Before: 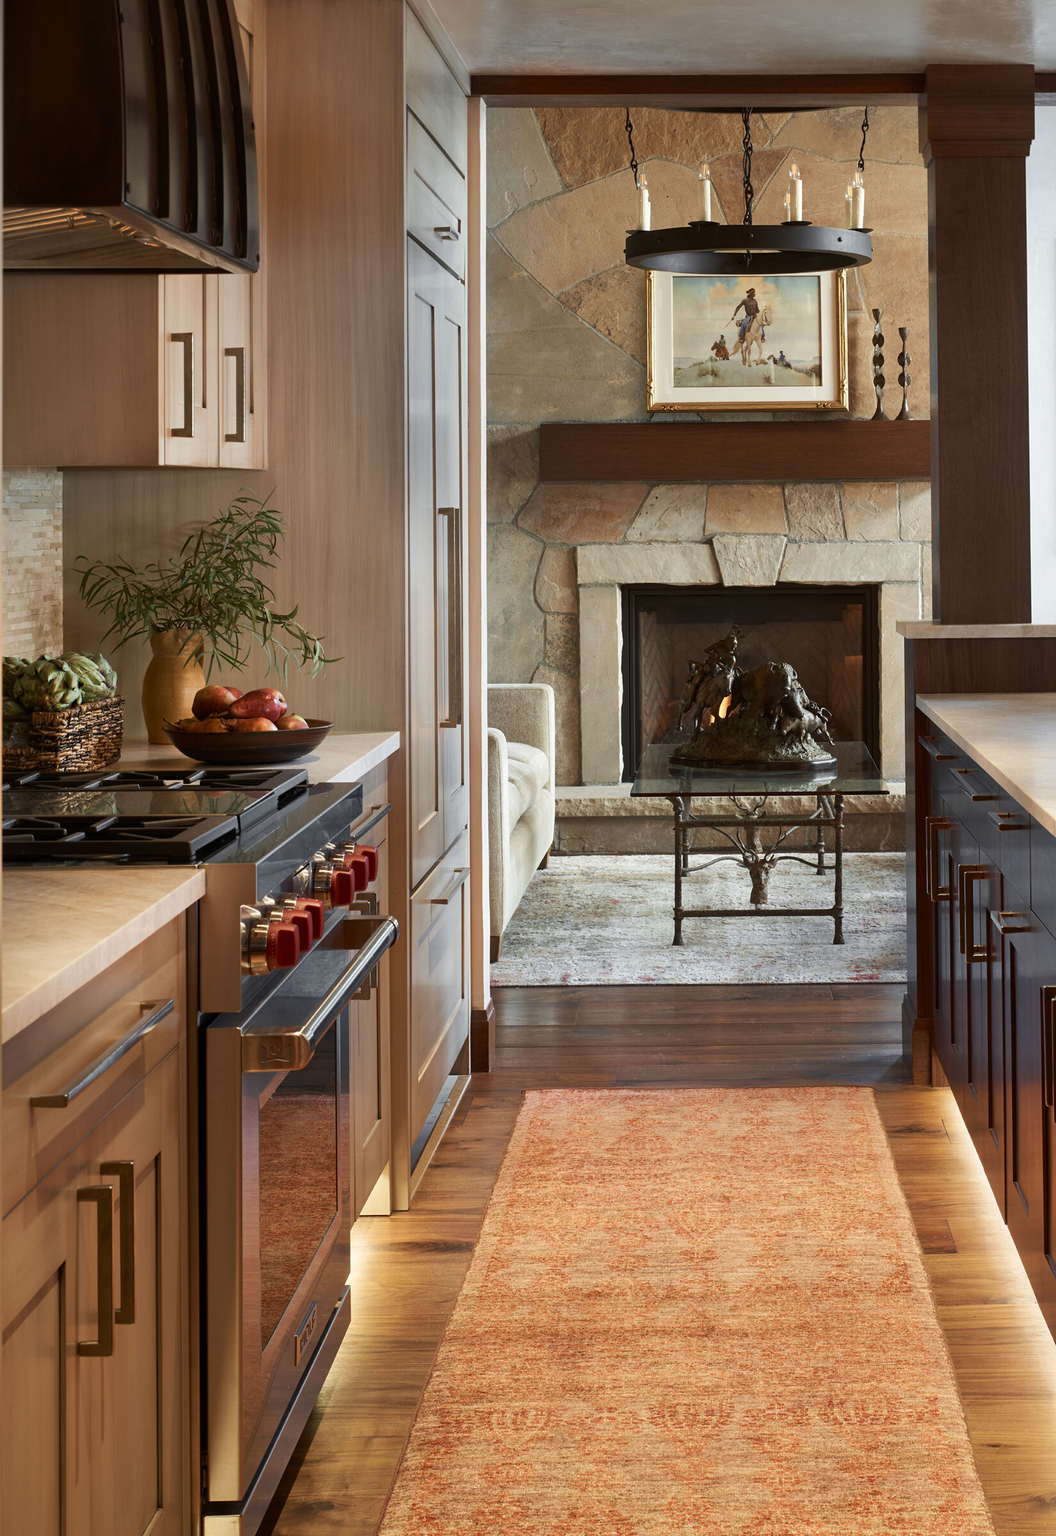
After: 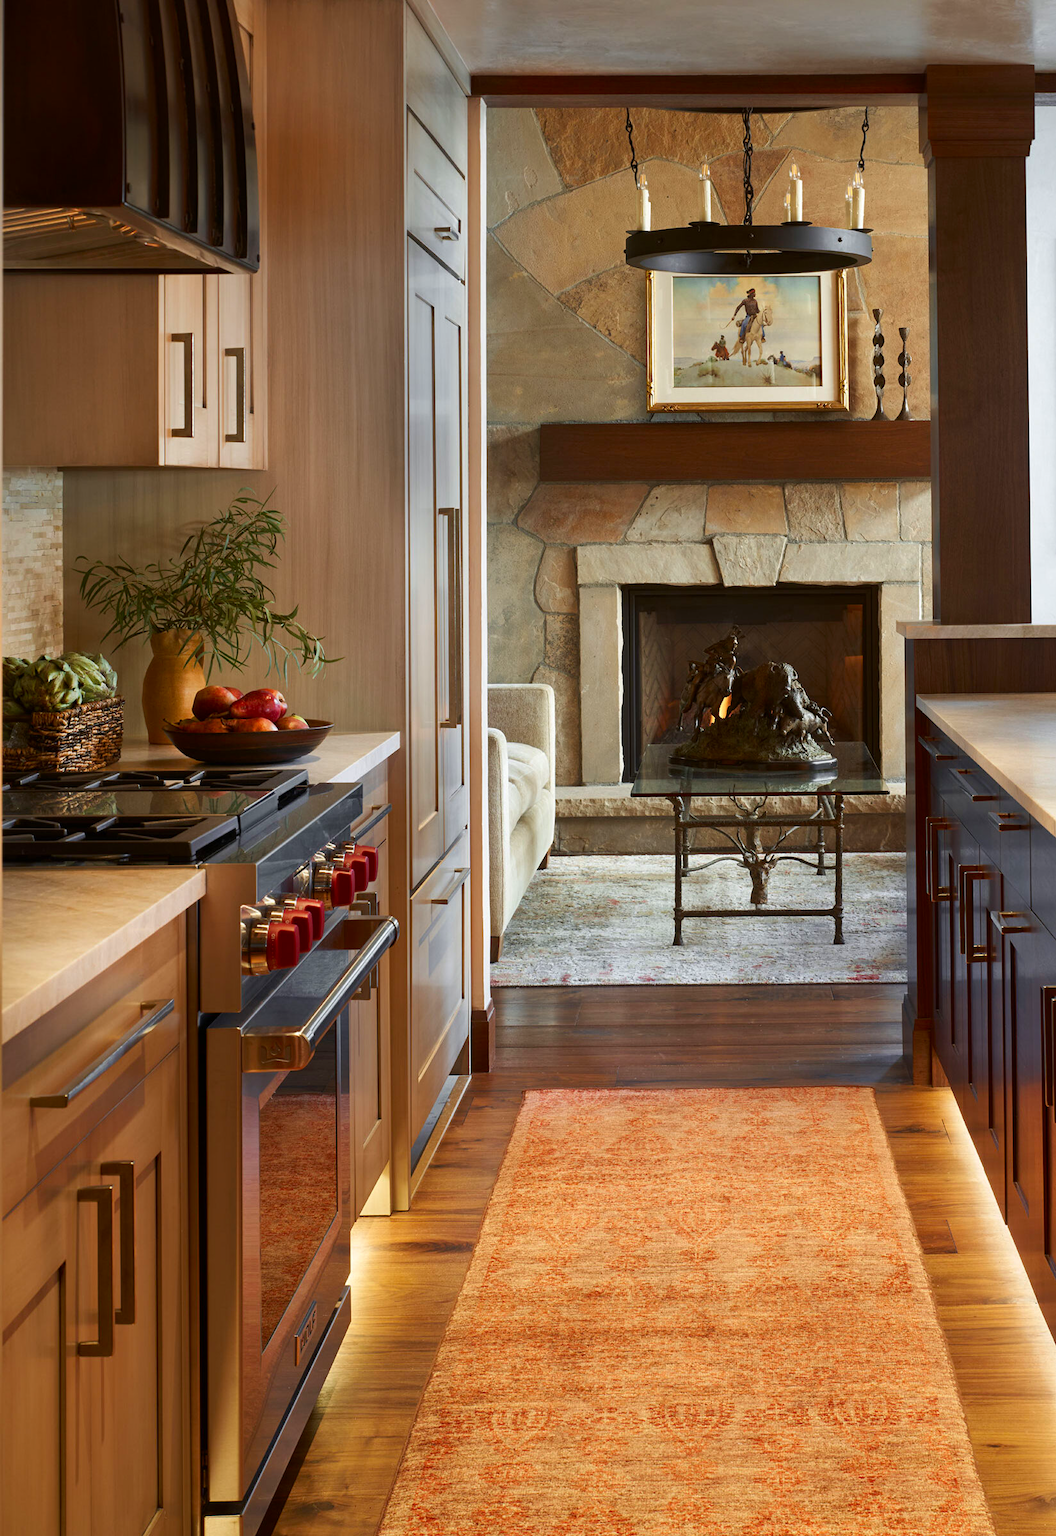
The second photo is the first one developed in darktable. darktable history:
tone equalizer: on, module defaults
contrast brightness saturation: brightness -0.02, saturation 0.35
